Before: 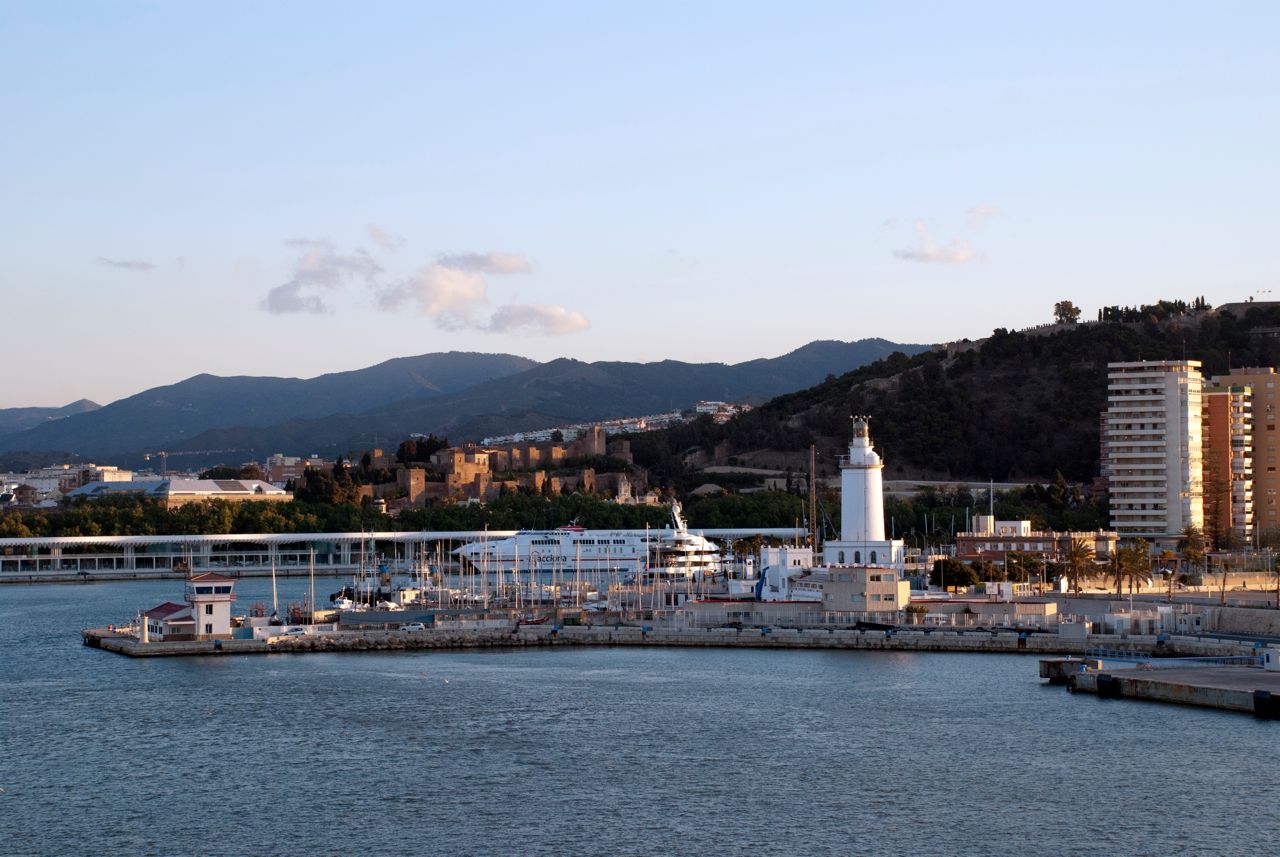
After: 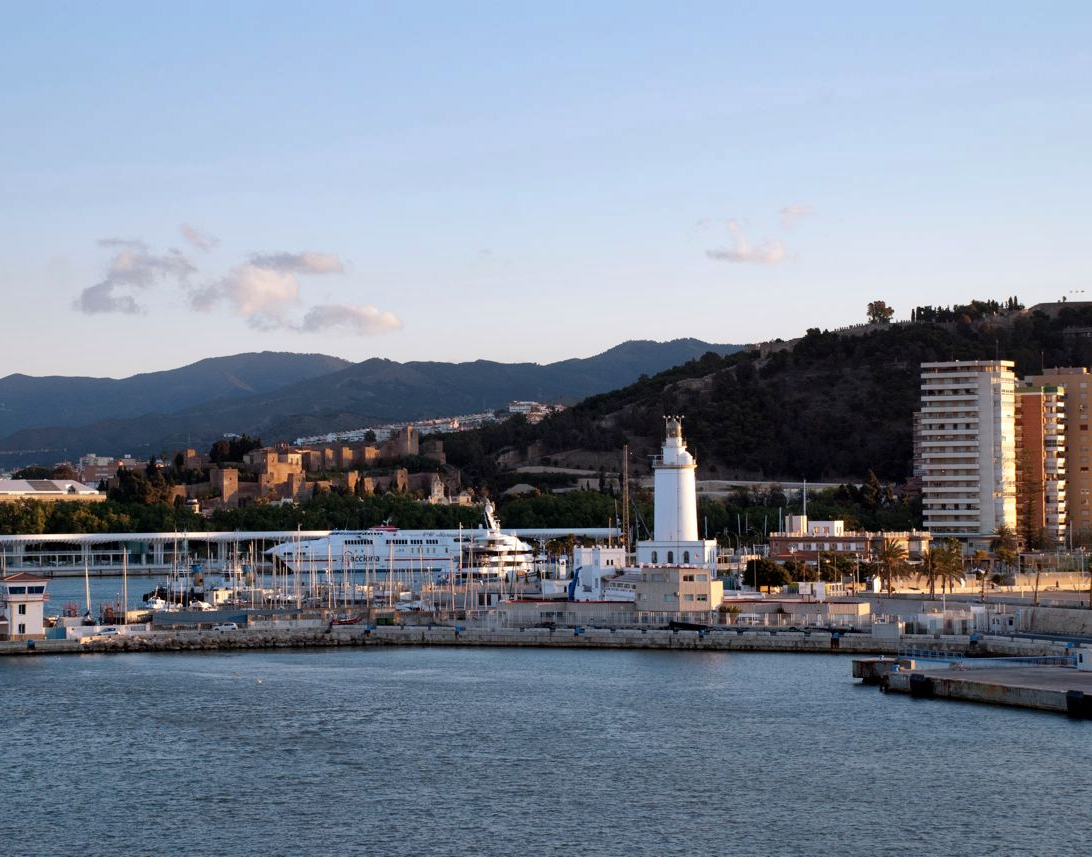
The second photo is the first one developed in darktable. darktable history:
shadows and highlights: soften with gaussian
crop and rotate: left 14.643%
